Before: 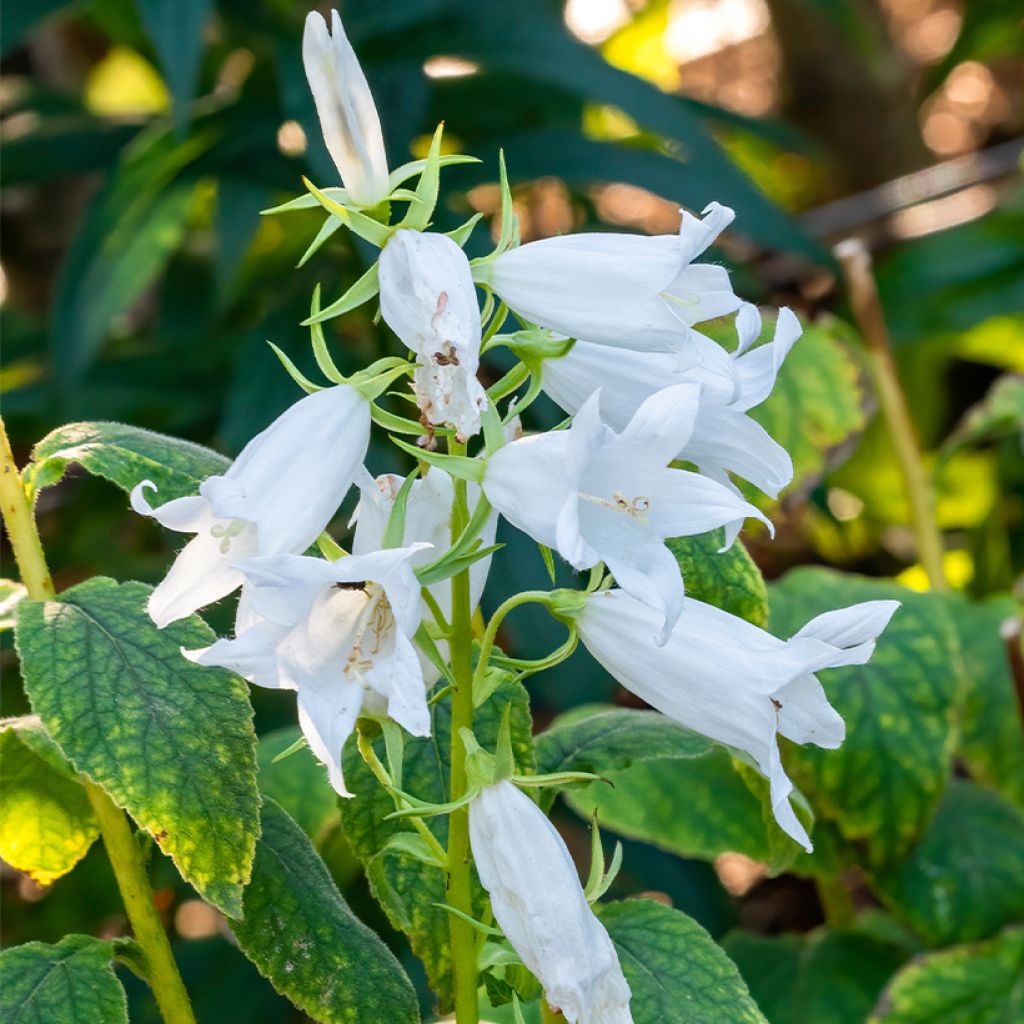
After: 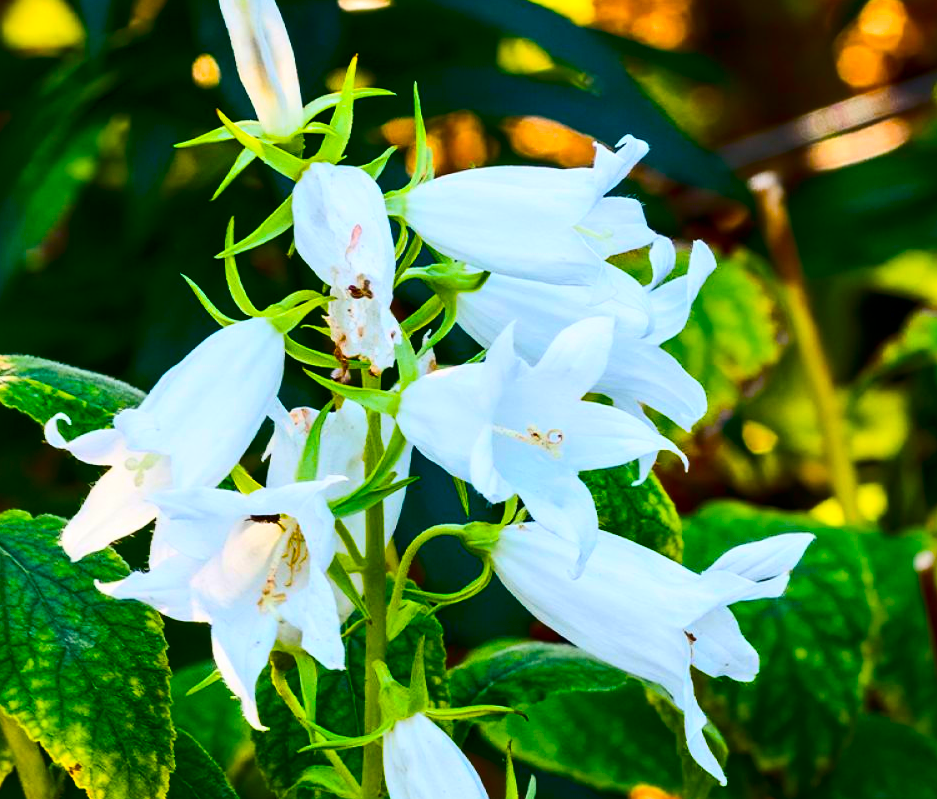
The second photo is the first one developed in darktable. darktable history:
contrast brightness saturation: contrast 0.306, brightness -0.066, saturation 0.173
crop: left 8.485%, top 6.571%, bottom 15.385%
color balance rgb: perceptual saturation grading › global saturation 99.378%, global vibrance 9.853%
